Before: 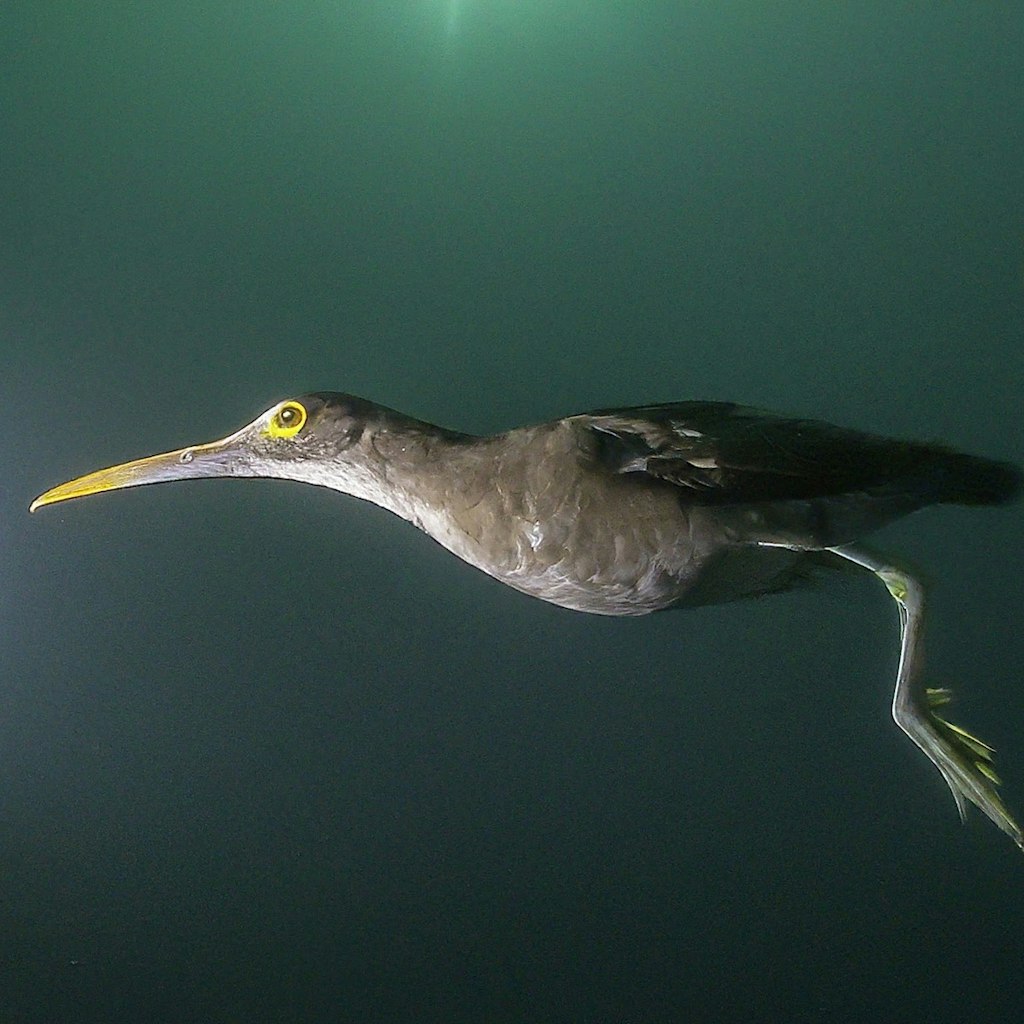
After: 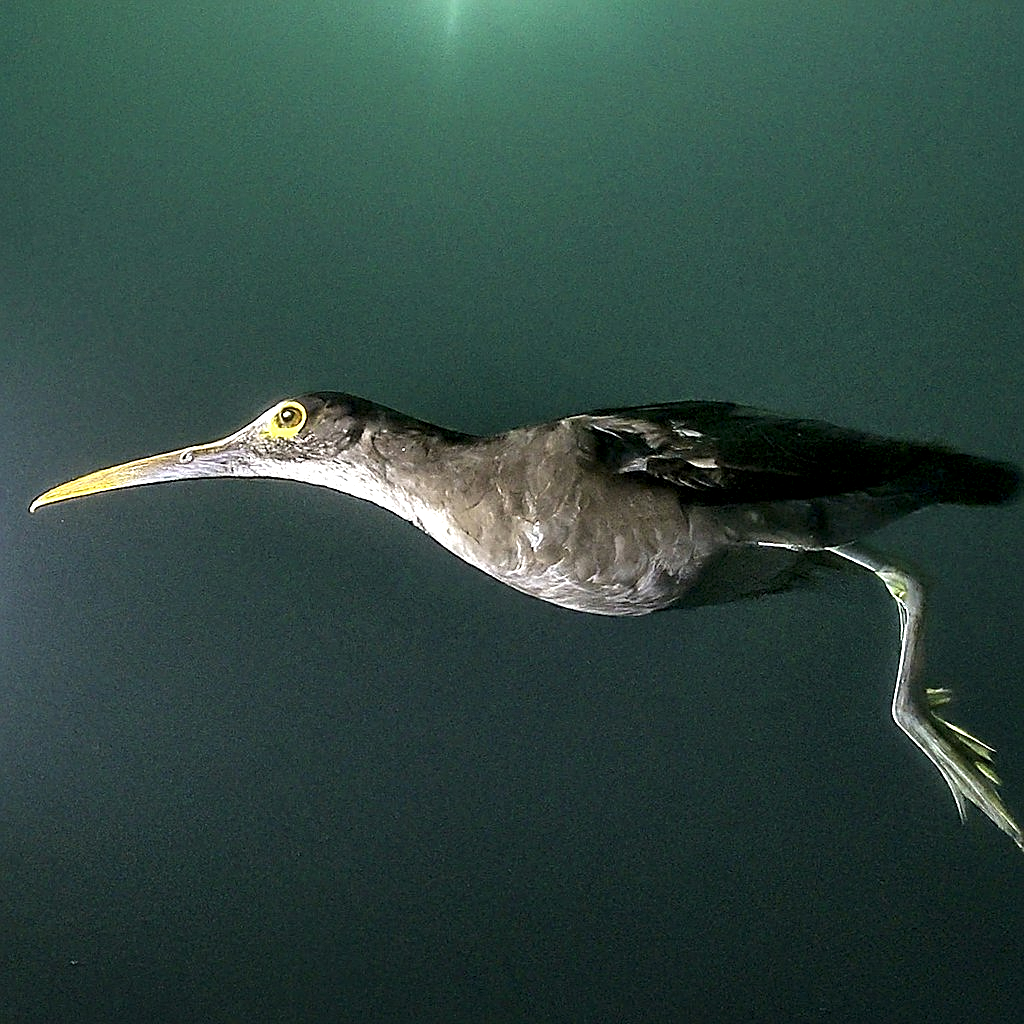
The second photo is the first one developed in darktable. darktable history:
sharpen: on, module defaults
contrast equalizer: octaves 7, y [[0.609, 0.611, 0.615, 0.613, 0.607, 0.603], [0.504, 0.498, 0.496, 0.499, 0.506, 0.516], [0 ×6], [0 ×6], [0 ×6]]
